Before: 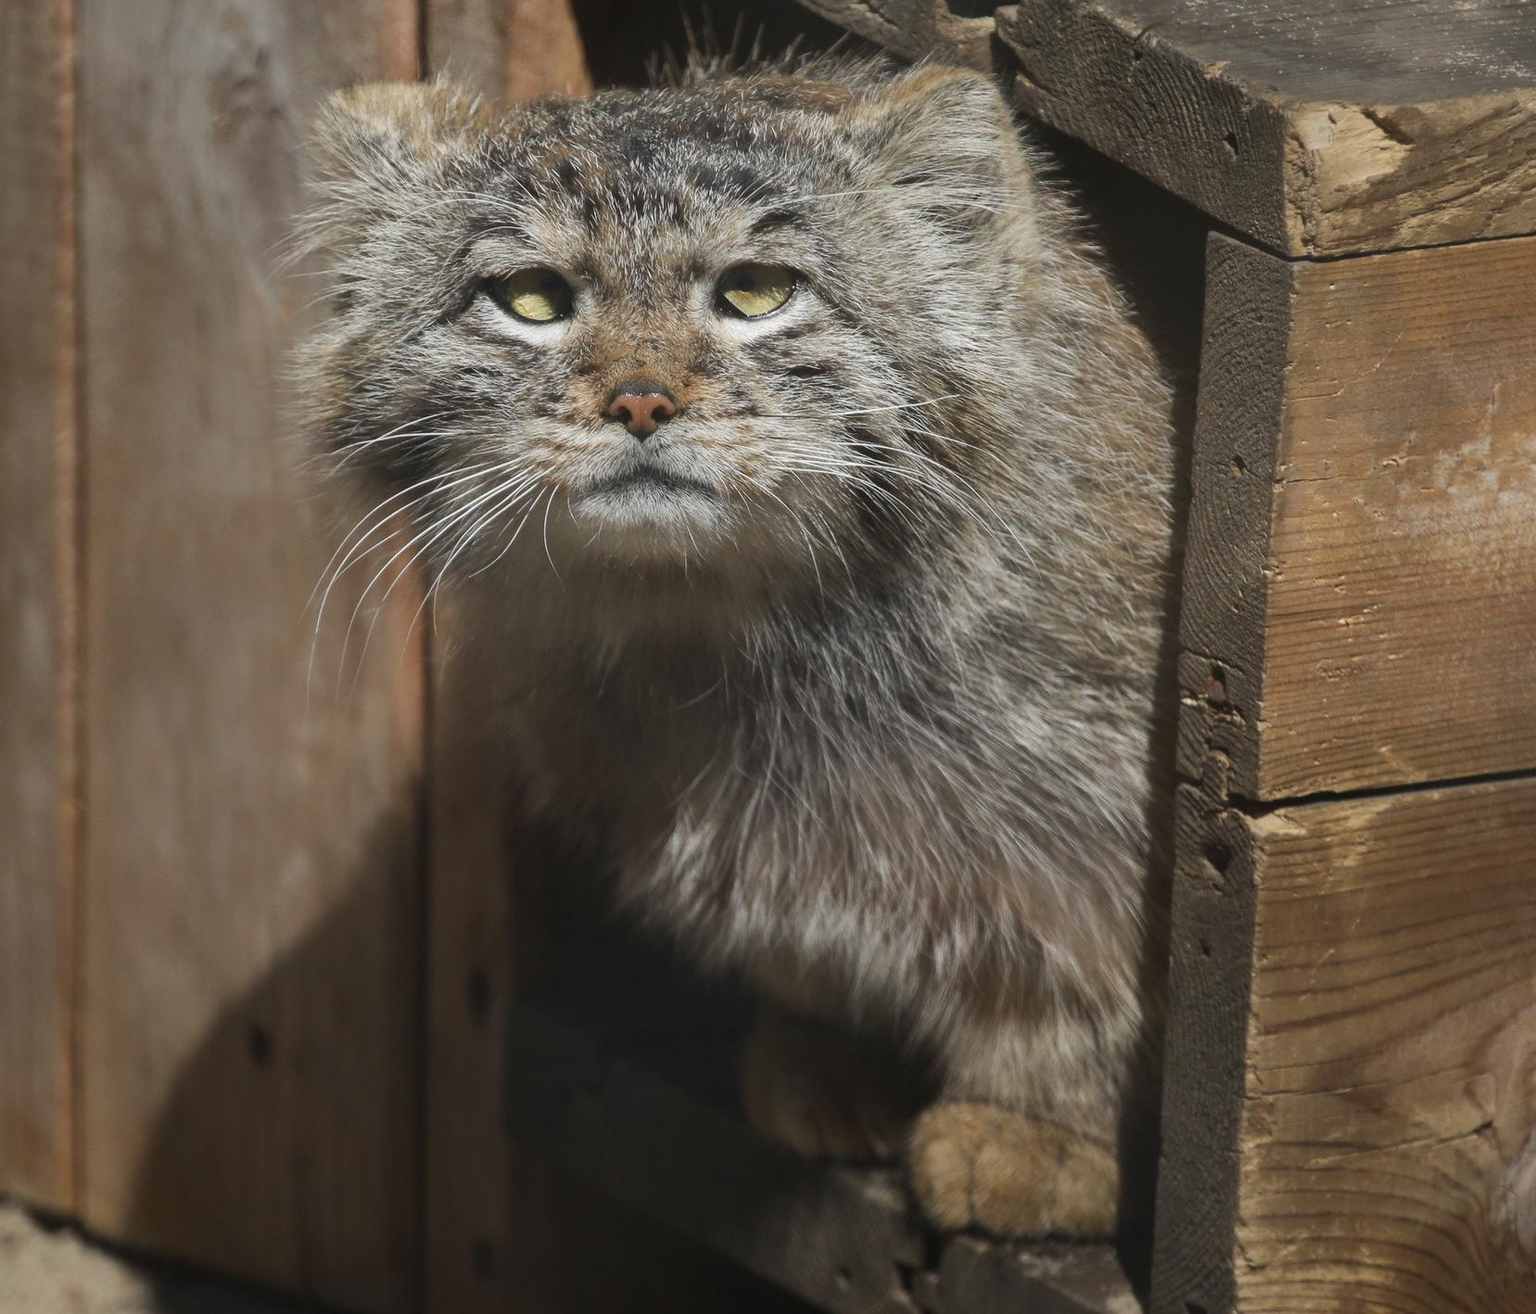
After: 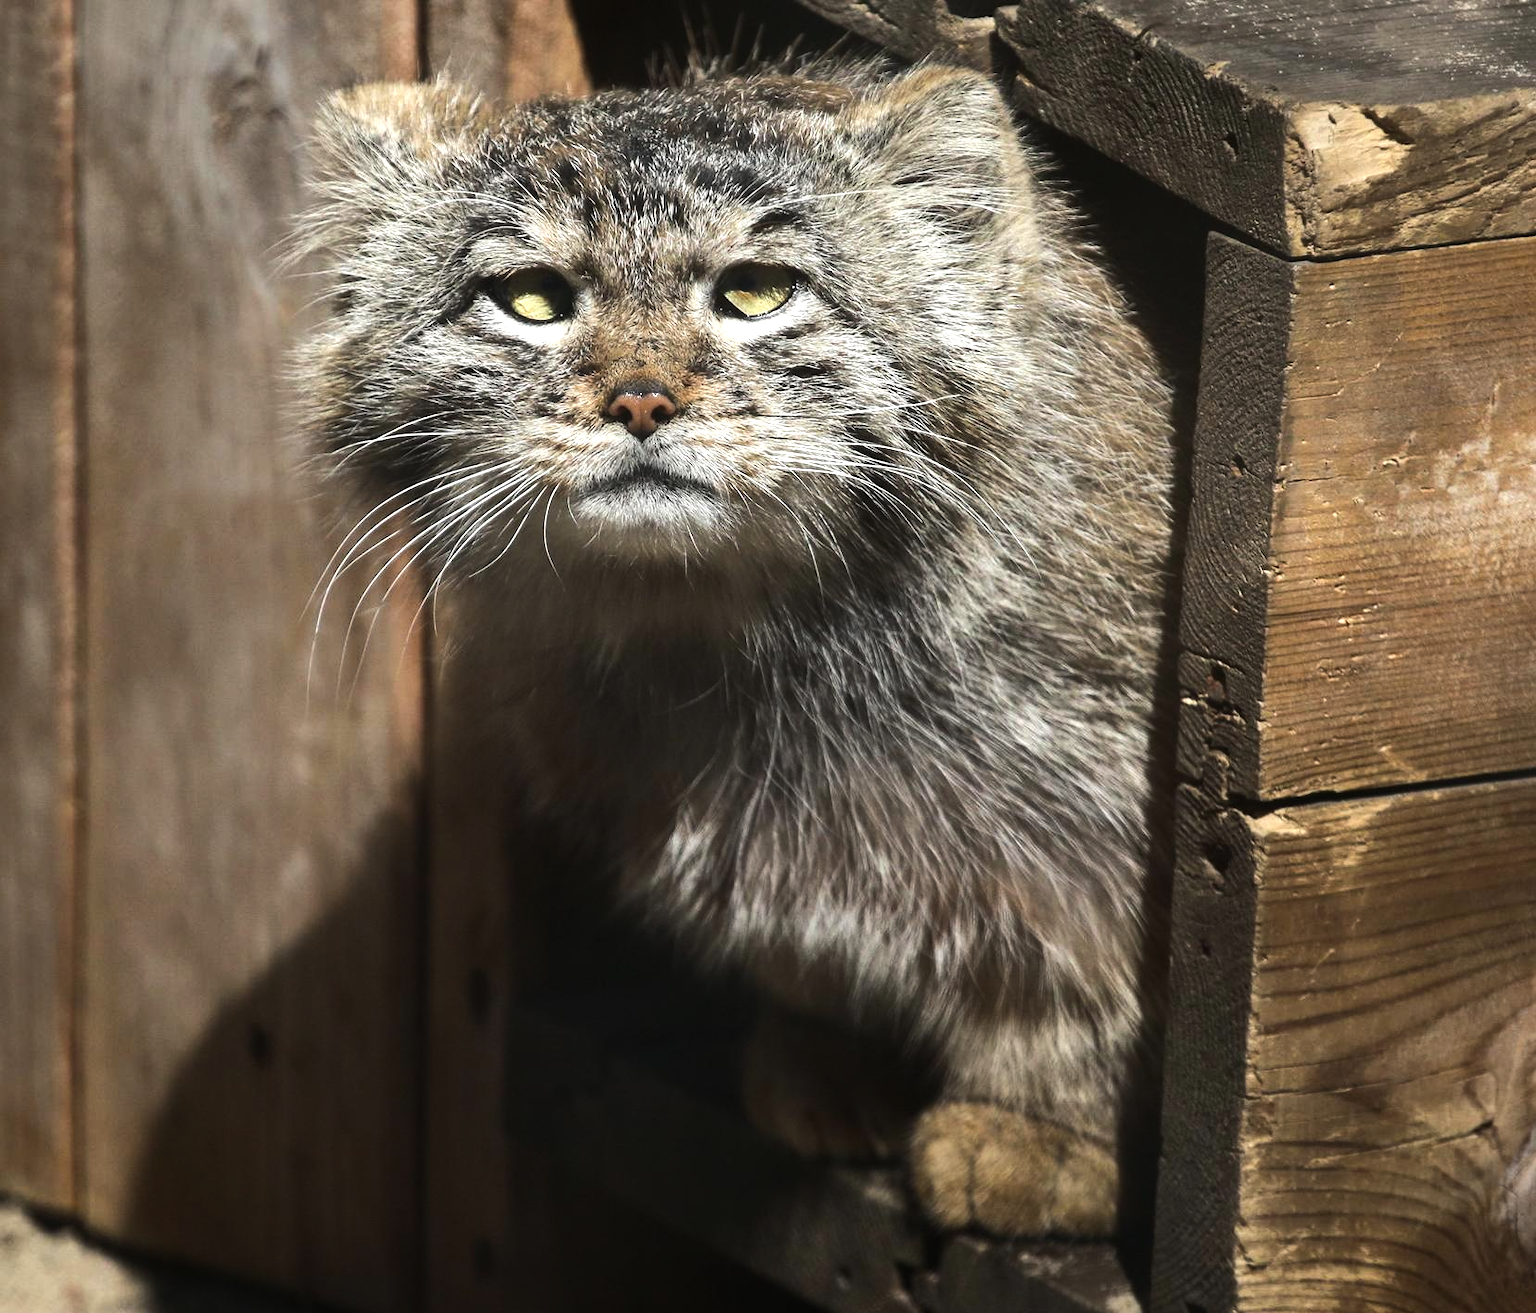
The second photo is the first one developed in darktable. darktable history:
tone equalizer: -8 EV -1.08 EV, -7 EV -0.972 EV, -6 EV -0.858 EV, -5 EV -0.554 EV, -3 EV 0.605 EV, -2 EV 0.865 EV, -1 EV 1.01 EV, +0 EV 1.05 EV, edges refinement/feathering 500, mask exposure compensation -1.57 EV, preserve details no
color balance rgb: perceptual saturation grading › global saturation -0.013%, global vibrance 20%
